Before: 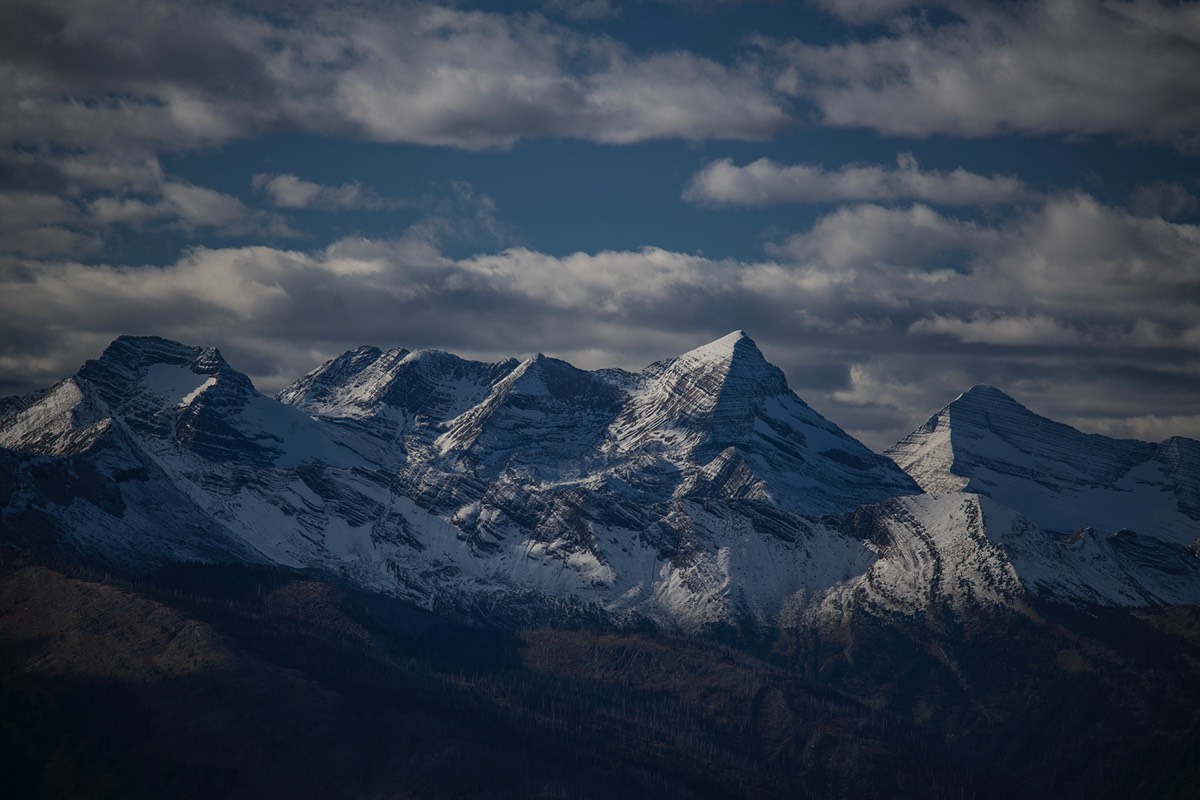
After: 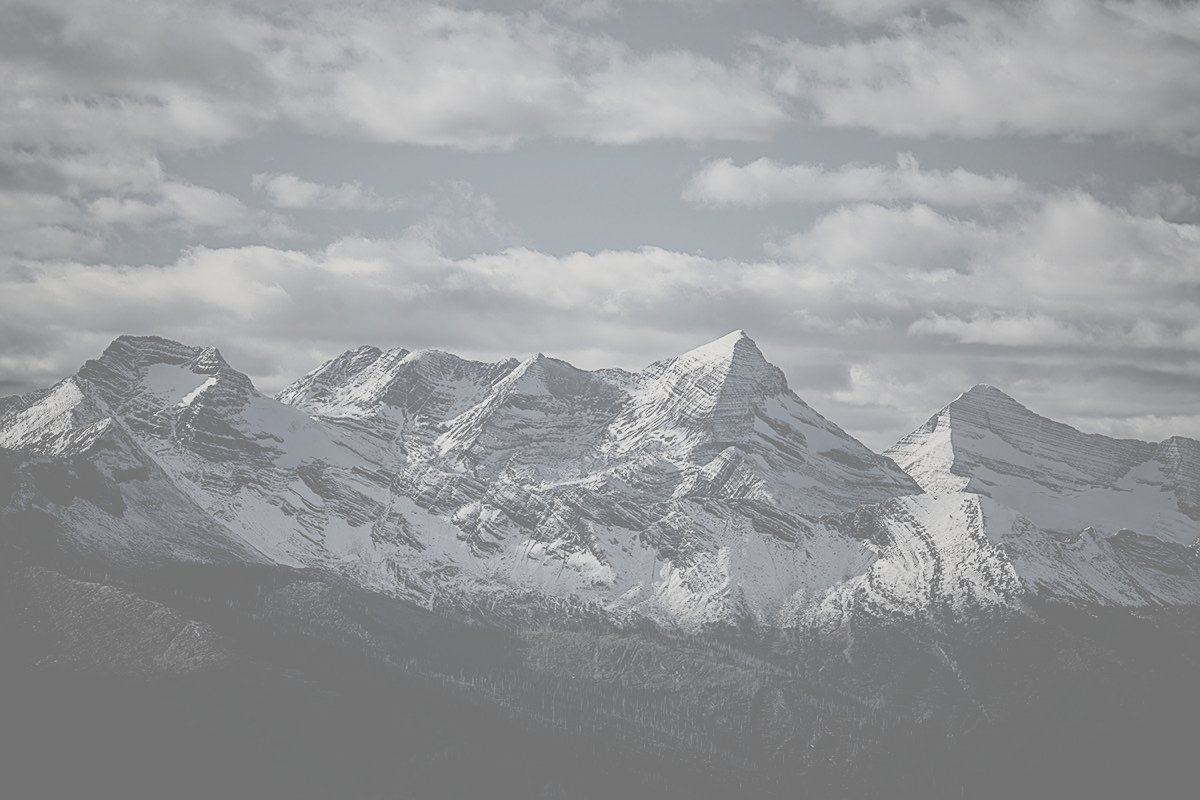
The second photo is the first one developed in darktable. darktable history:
contrast brightness saturation: contrast -0.325, brightness 0.74, saturation -0.78
filmic rgb: black relative exposure -4.02 EV, white relative exposure 3 EV, threshold 5.99 EV, hardness 3, contrast 1.391, enable highlight reconstruction true
sharpen: on, module defaults
